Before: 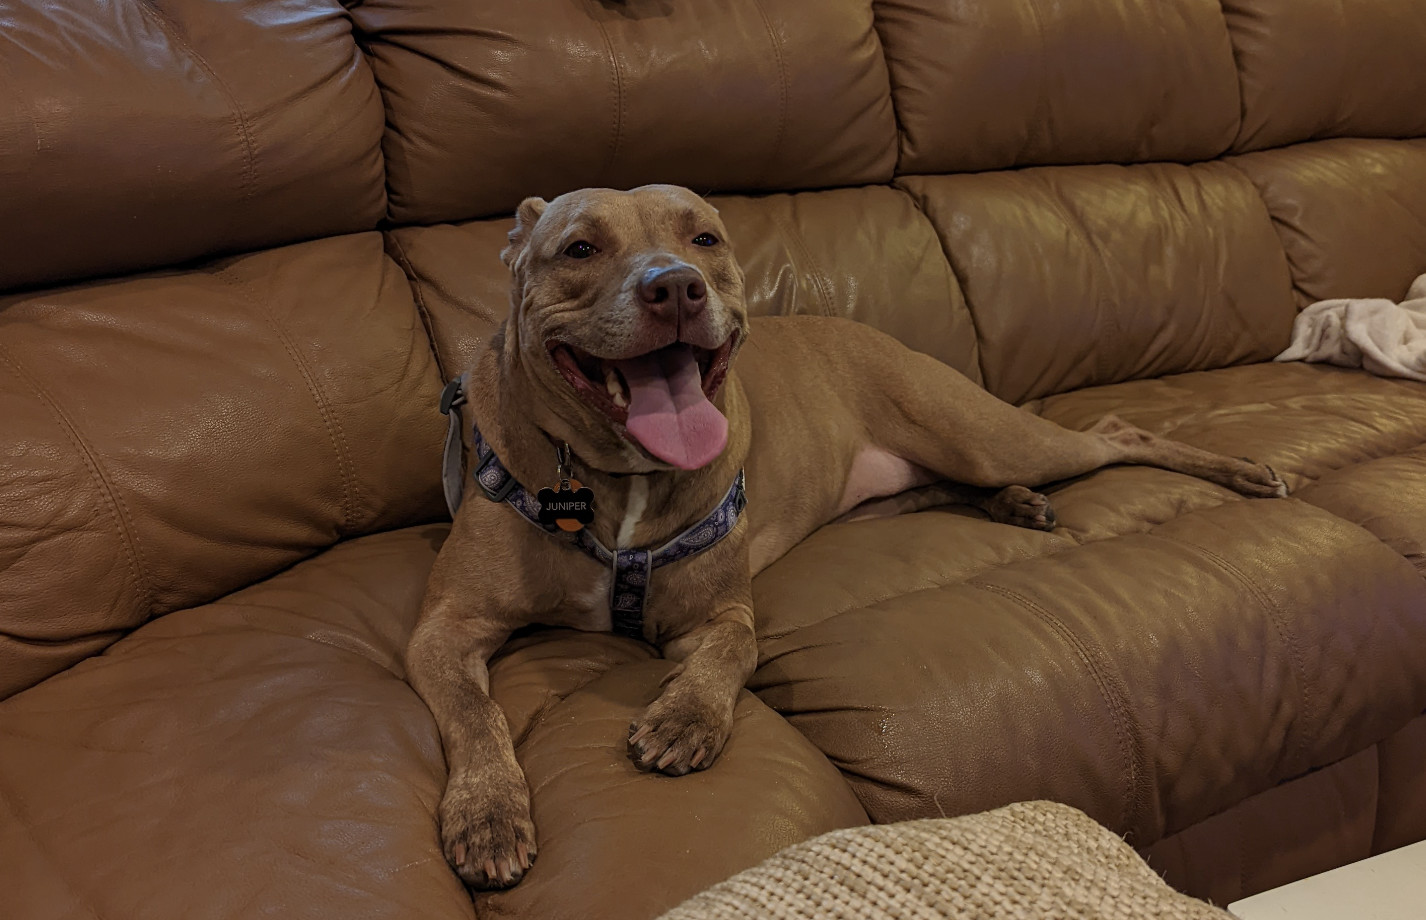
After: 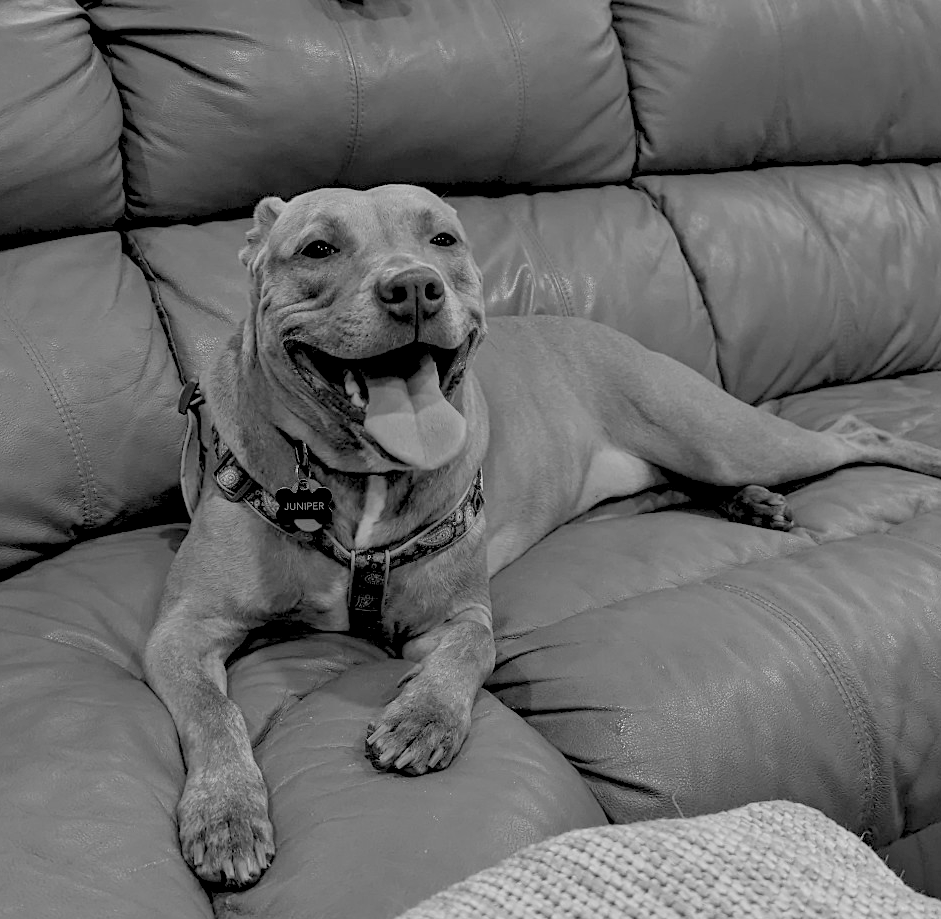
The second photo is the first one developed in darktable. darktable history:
crop and rotate: left 18.442%, right 15.508%
shadows and highlights: highlights color adjustment 0%, low approximation 0.01, soften with gaussian
monochrome: on, module defaults
levels: levels [0.072, 0.414, 0.976]
